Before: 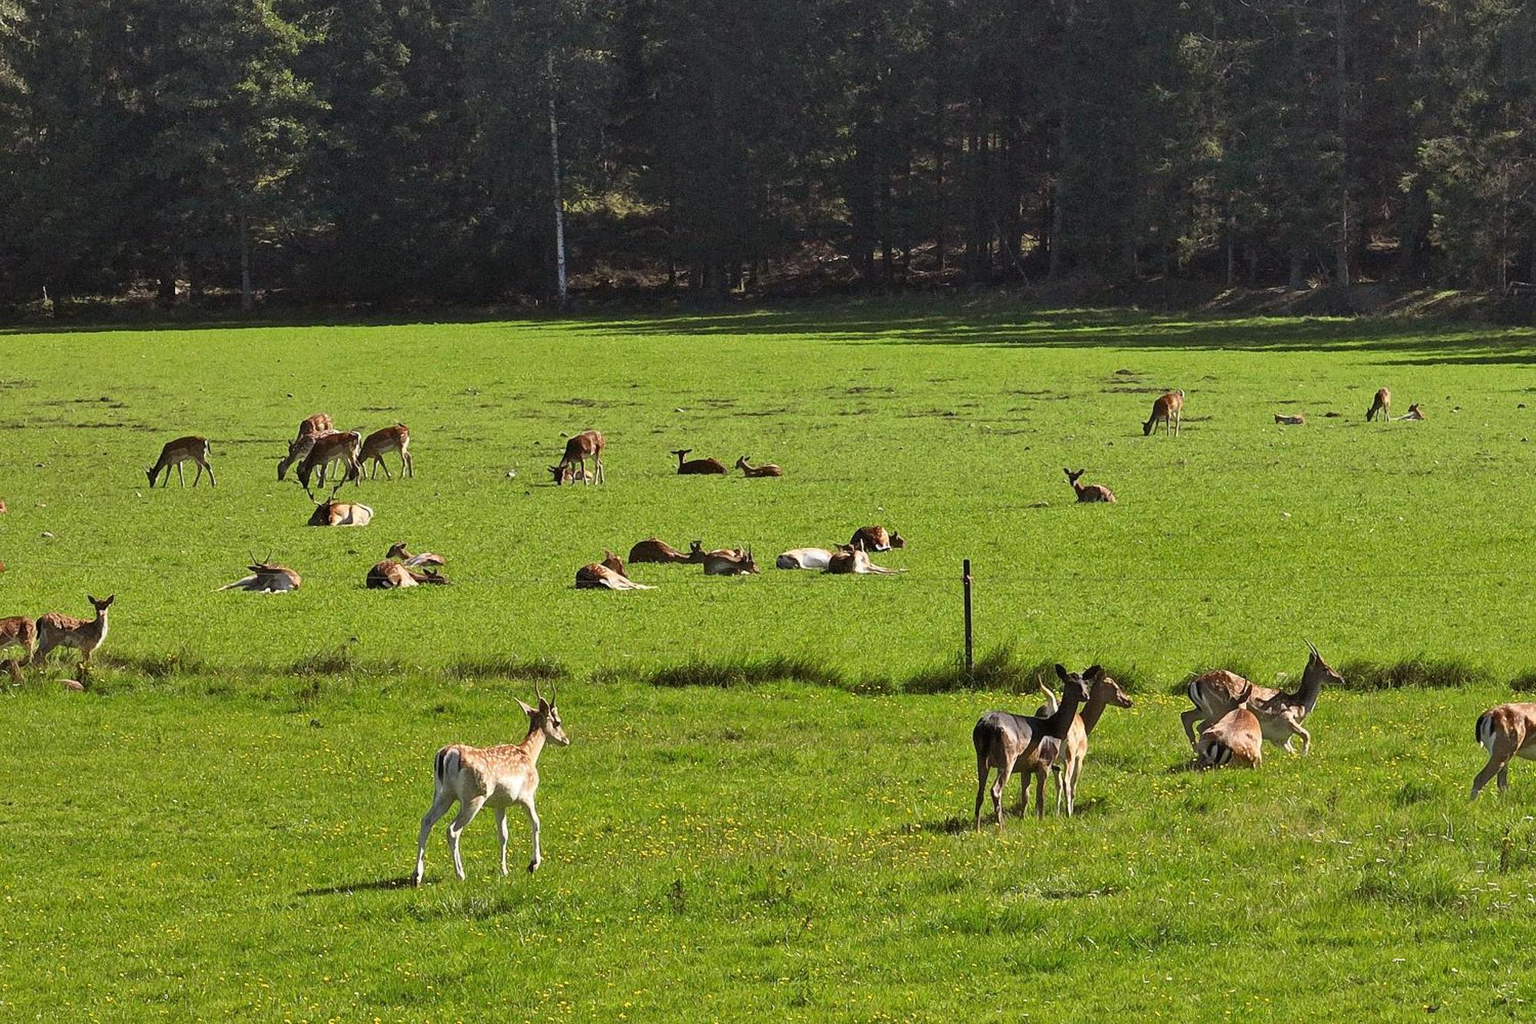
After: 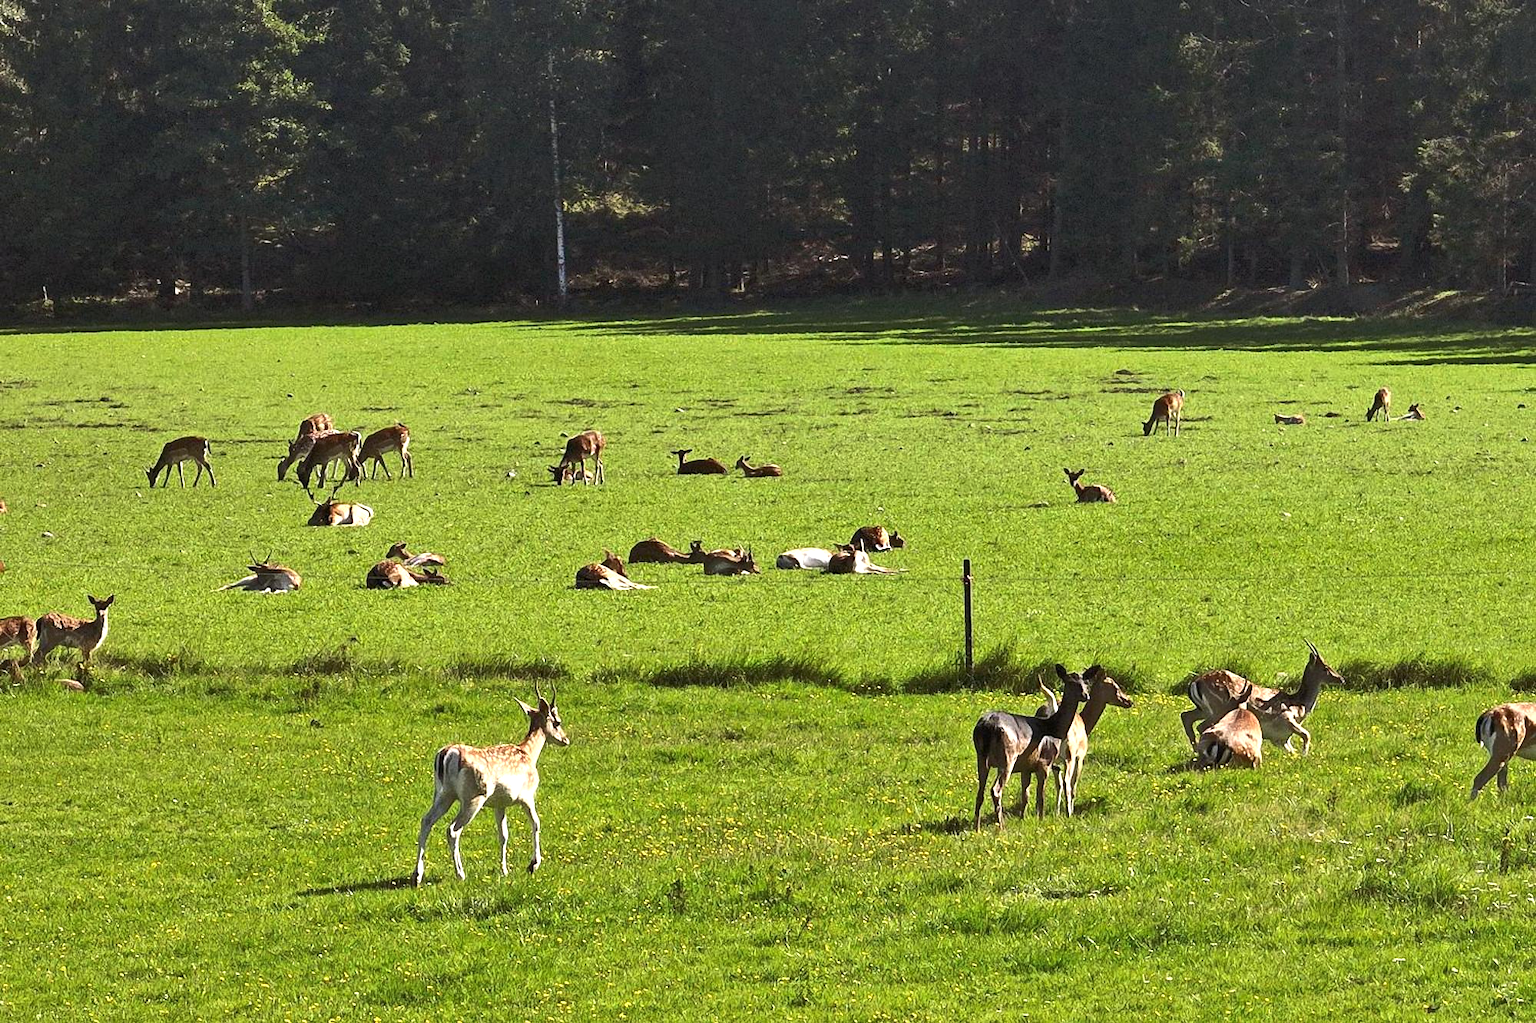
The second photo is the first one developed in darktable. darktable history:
rgb curve: curves: ch0 [(0, 0) (0.093, 0.159) (0.241, 0.265) (0.414, 0.42) (1, 1)], compensate middle gray true, preserve colors basic power
tone equalizer: -8 EV -0.75 EV, -7 EV -0.7 EV, -6 EV -0.6 EV, -5 EV -0.4 EV, -3 EV 0.4 EV, -2 EV 0.6 EV, -1 EV 0.7 EV, +0 EV 0.75 EV, edges refinement/feathering 500, mask exposure compensation -1.57 EV, preserve details no
